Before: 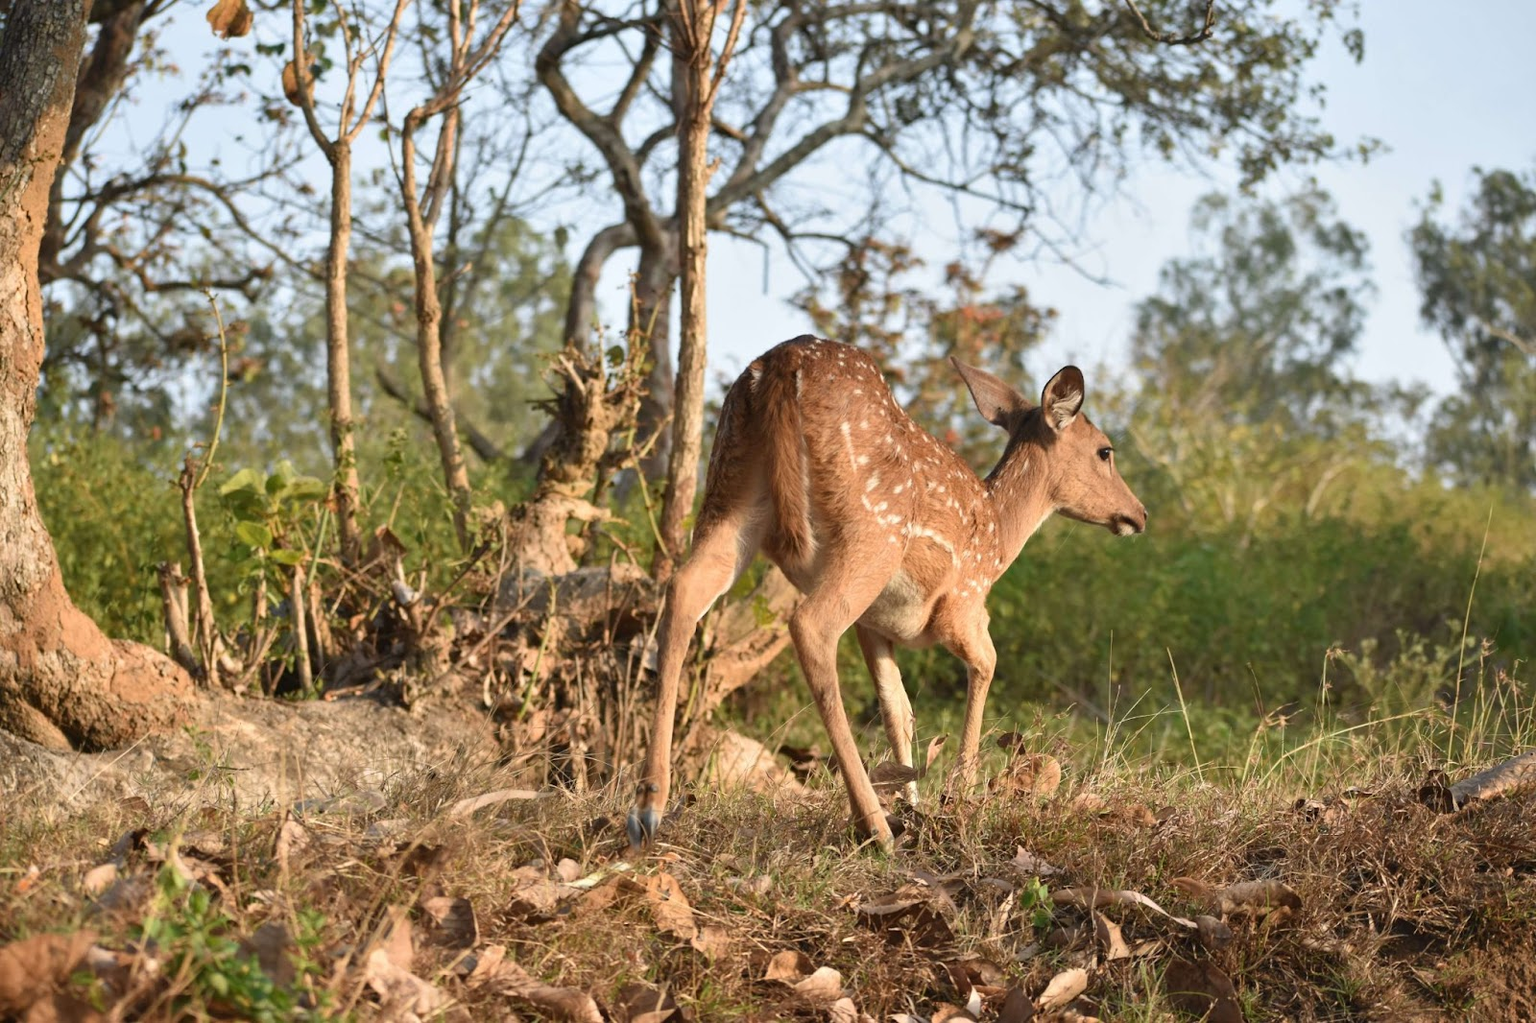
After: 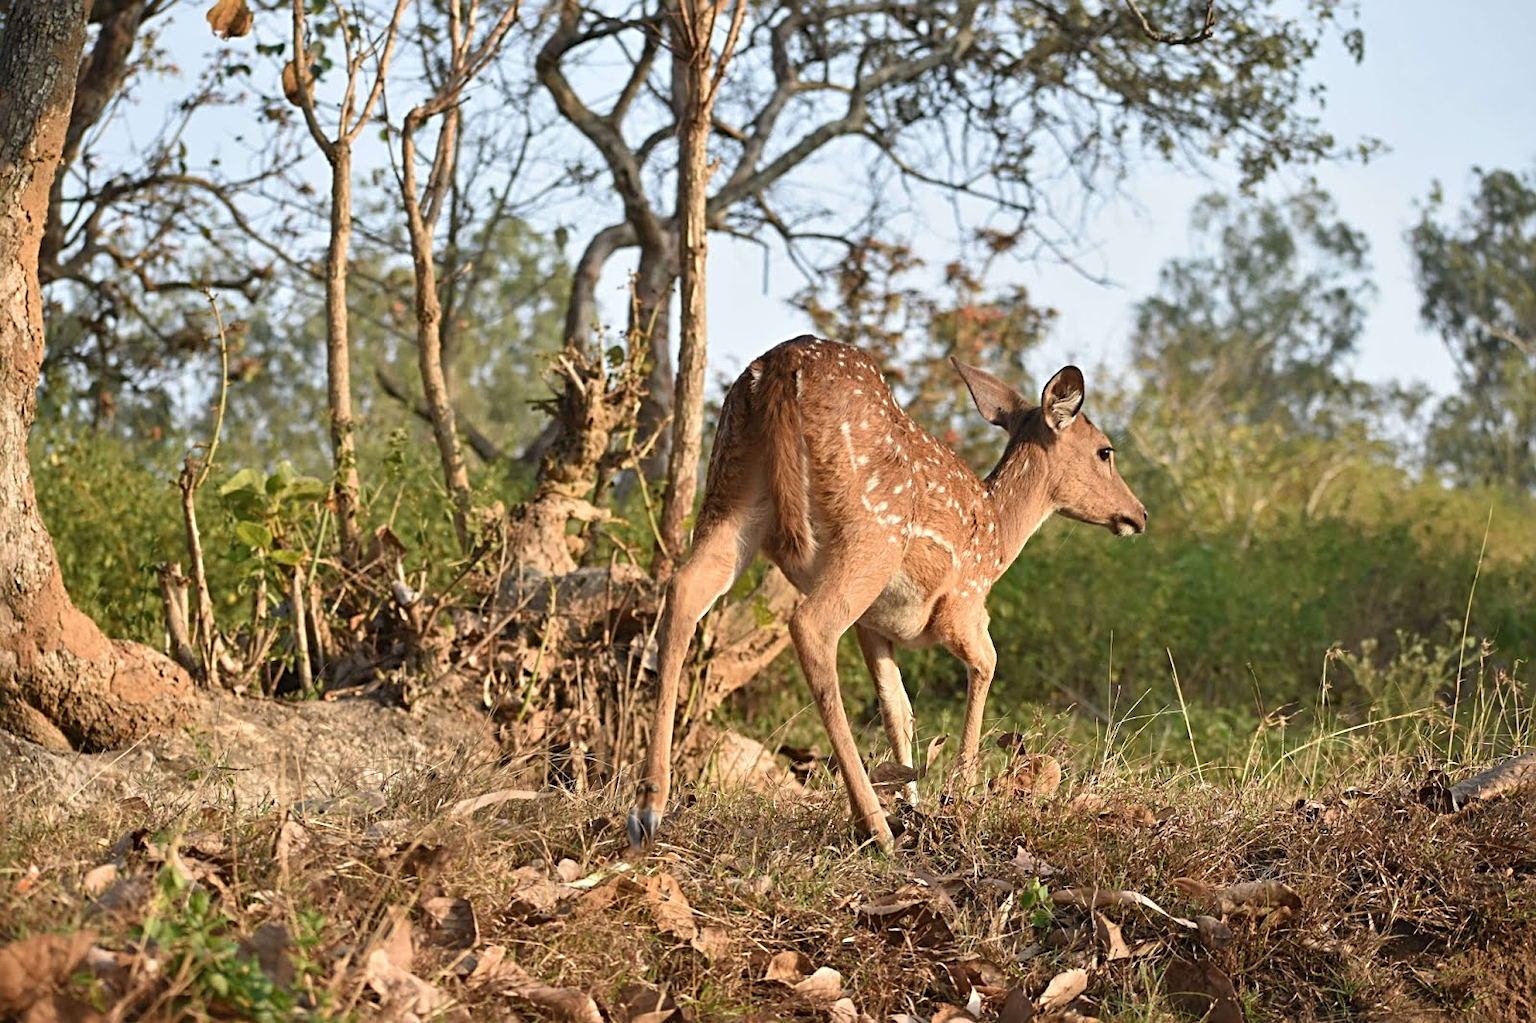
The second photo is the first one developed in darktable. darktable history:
sharpen: radius 3.105
